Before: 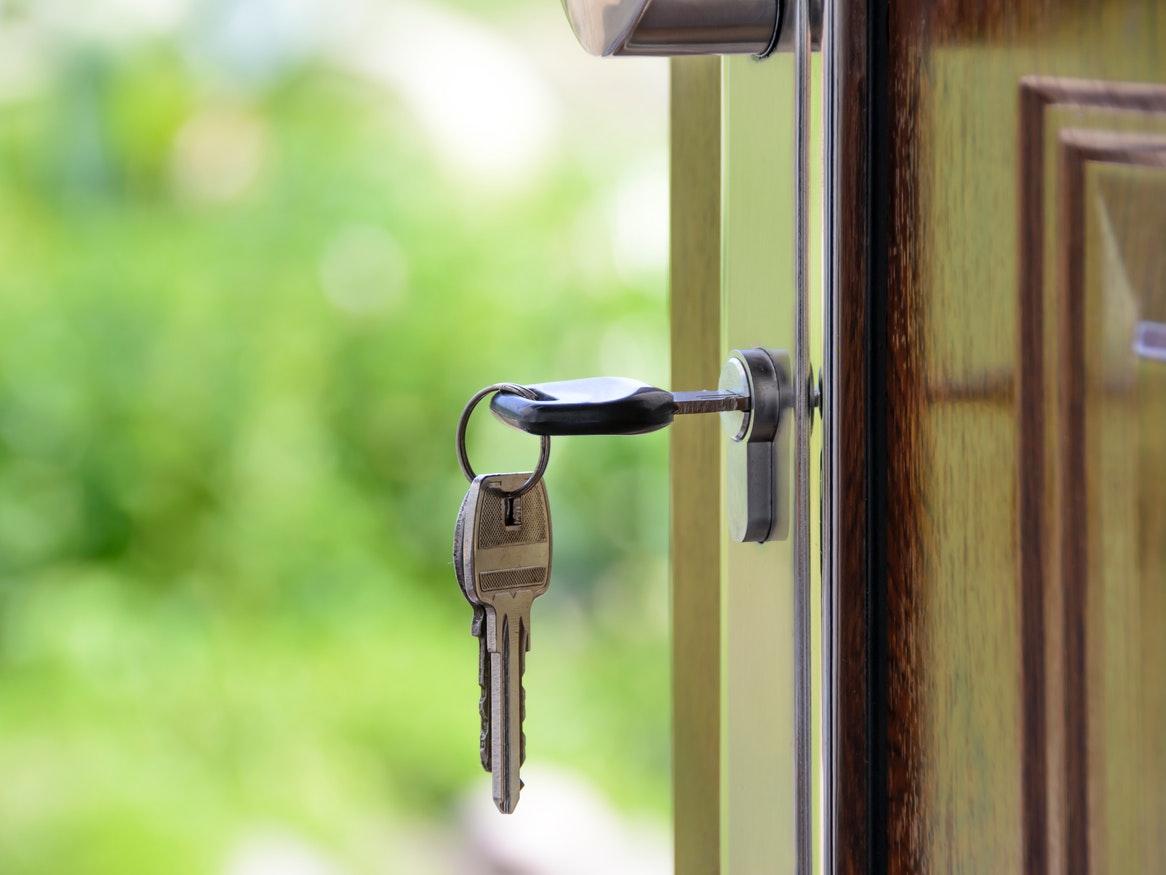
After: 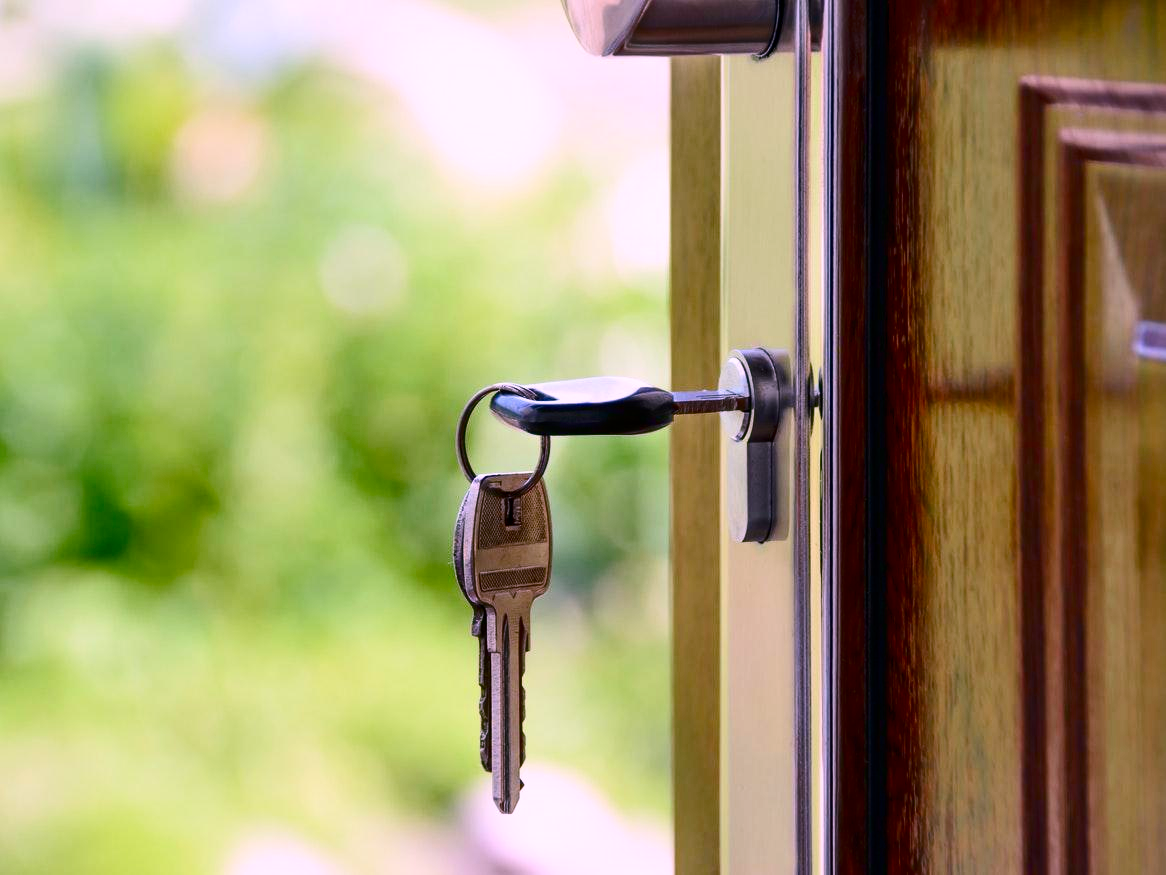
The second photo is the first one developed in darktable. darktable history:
color balance rgb: highlights gain › chroma 3.069%, highlights gain › hue 77.33°, perceptual saturation grading › global saturation 20%, perceptual saturation grading › highlights -25.148%, perceptual saturation grading › shadows 25.713%, global vibrance 9.414%
contrast brightness saturation: contrast 0.213, brightness -0.107, saturation 0.215
color correction: highlights a* 15.17, highlights b* -24.88
